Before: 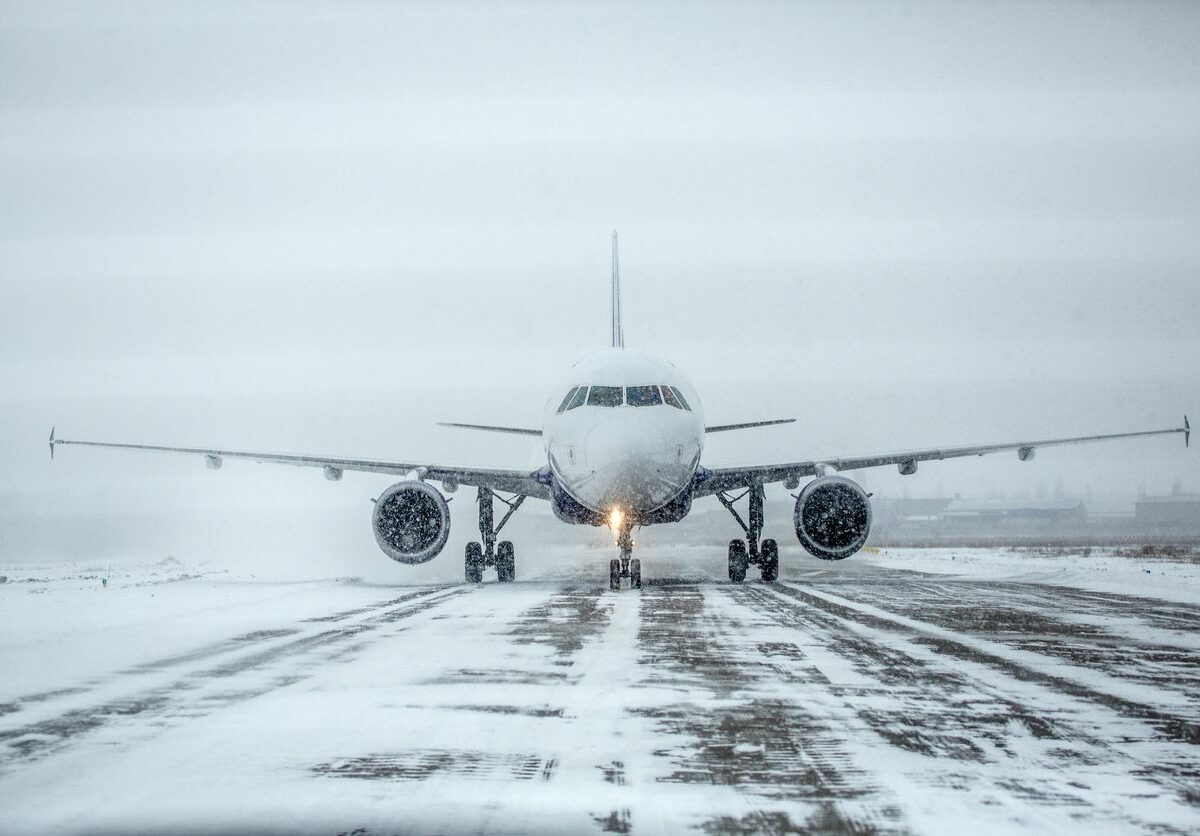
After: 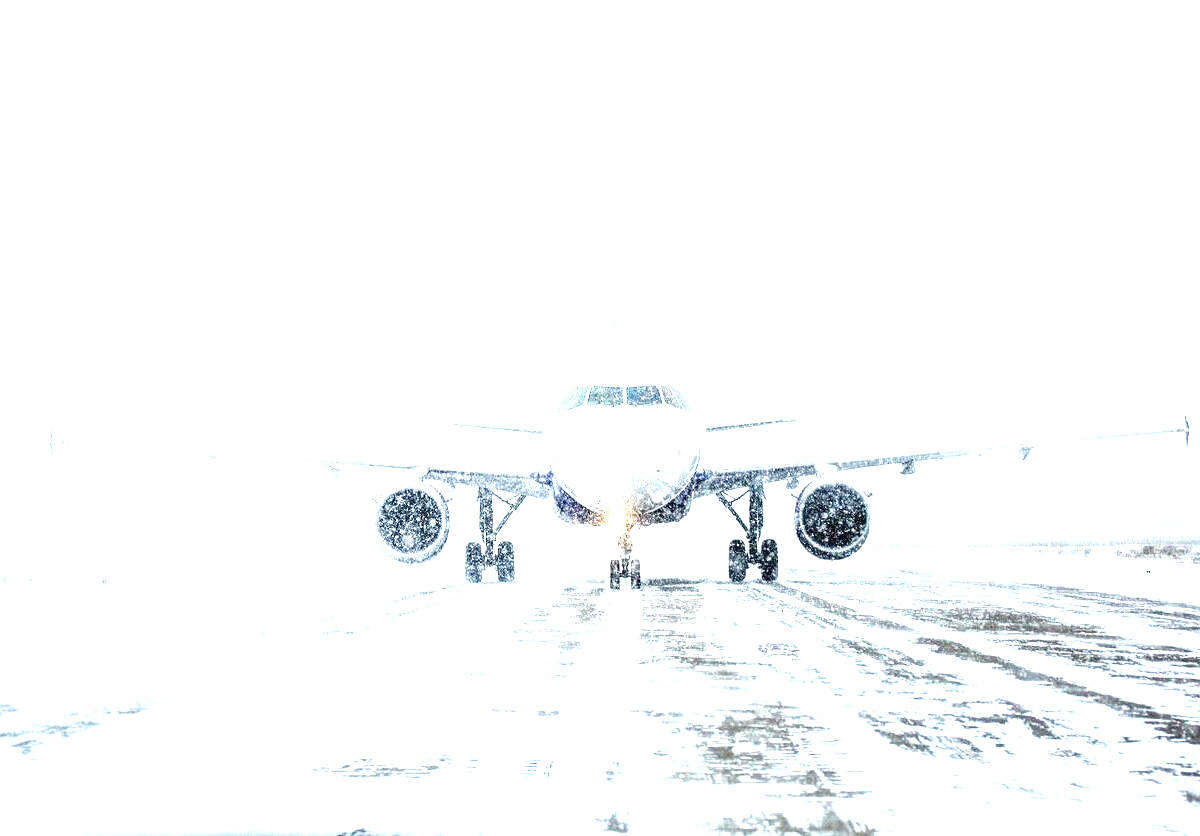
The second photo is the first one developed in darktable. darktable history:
exposure: exposure 2.25 EV, compensate highlight preservation false
